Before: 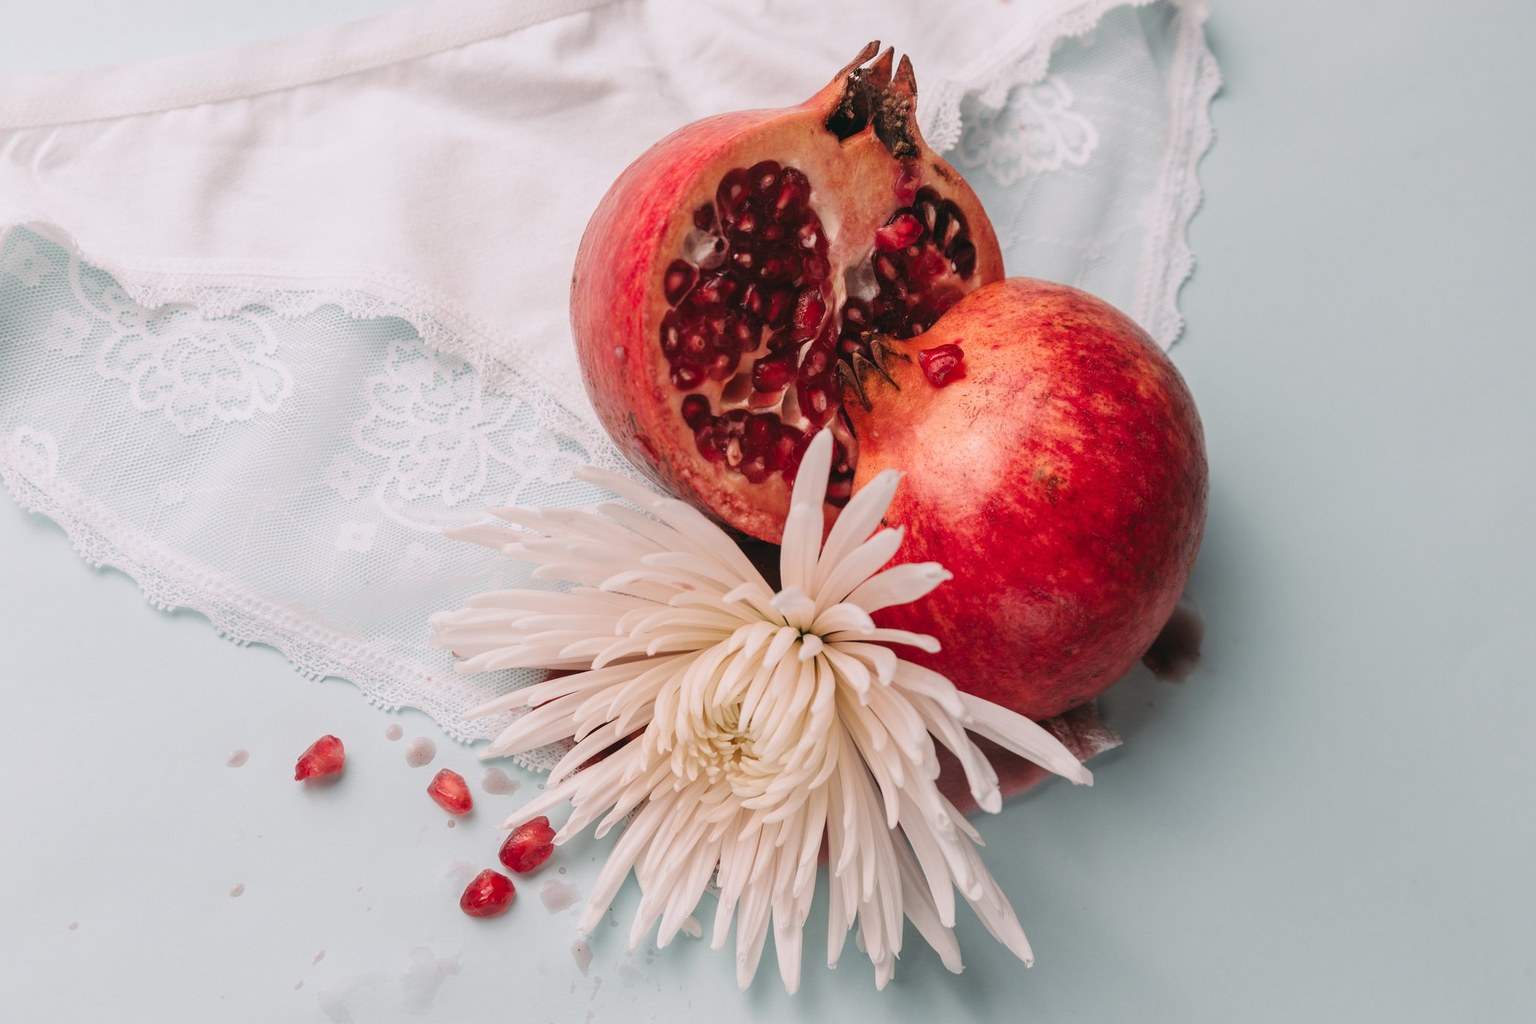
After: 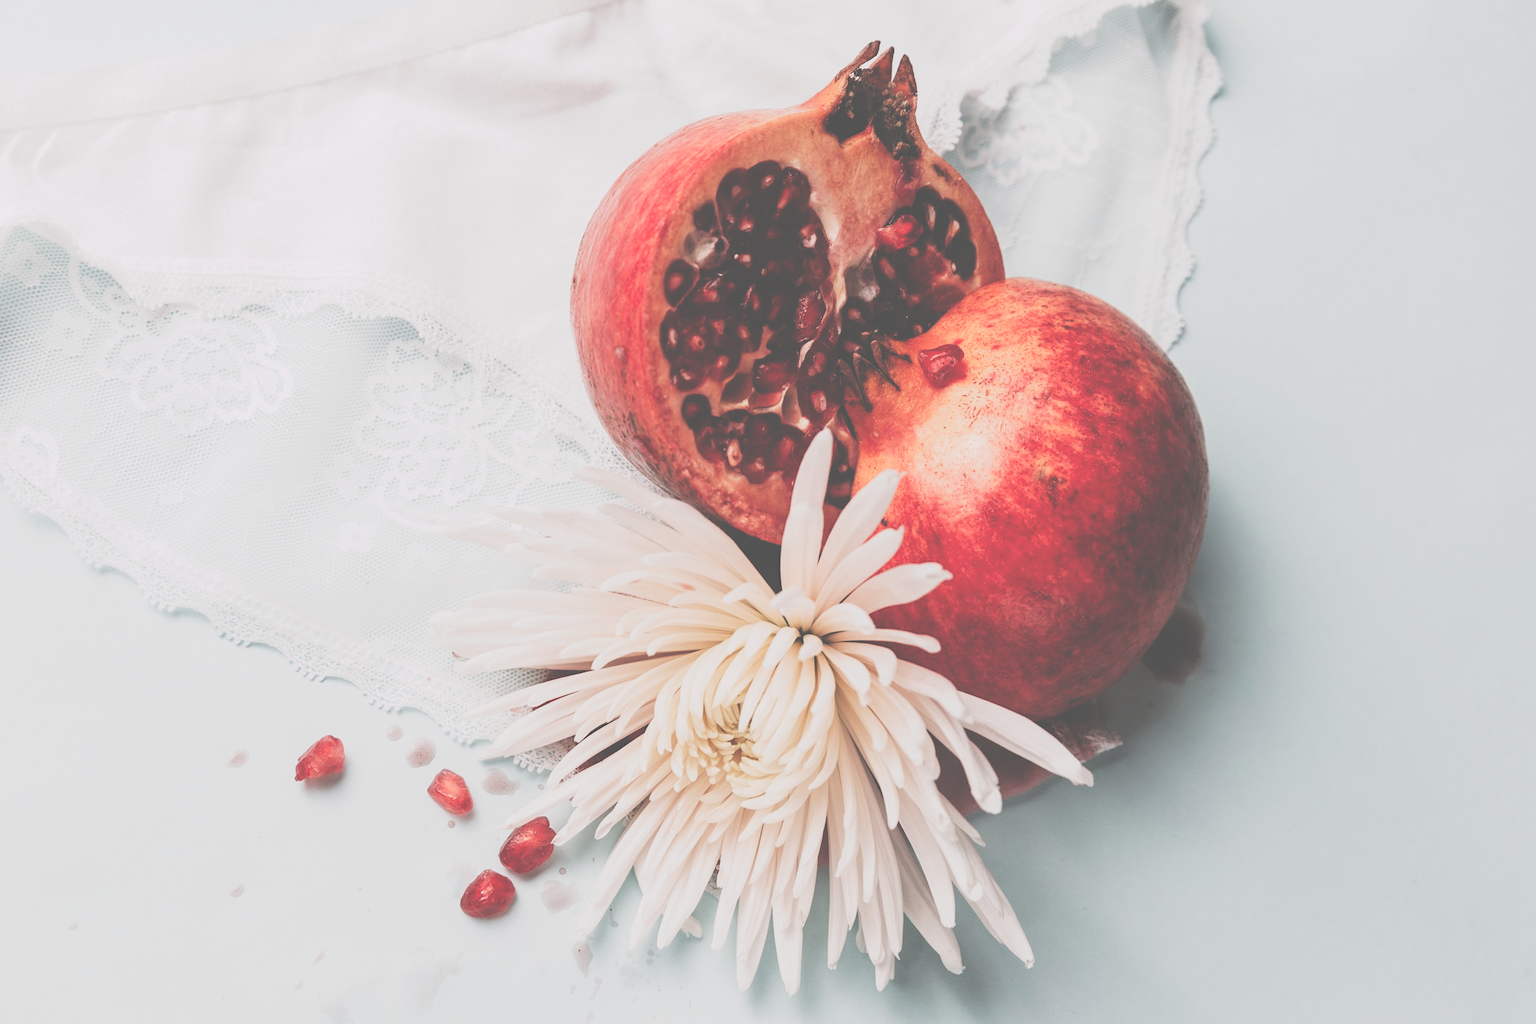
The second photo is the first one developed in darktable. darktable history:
color balance rgb: linear chroma grading › global chroma 9.071%, perceptual saturation grading › global saturation -32.832%
tone curve: curves: ch0 [(0, 0) (0.003, 0.345) (0.011, 0.345) (0.025, 0.345) (0.044, 0.349) (0.069, 0.353) (0.1, 0.356) (0.136, 0.359) (0.177, 0.366) (0.224, 0.378) (0.277, 0.398) (0.335, 0.429) (0.399, 0.476) (0.468, 0.545) (0.543, 0.624) (0.623, 0.721) (0.709, 0.811) (0.801, 0.876) (0.898, 0.913) (1, 1)], preserve colors none
